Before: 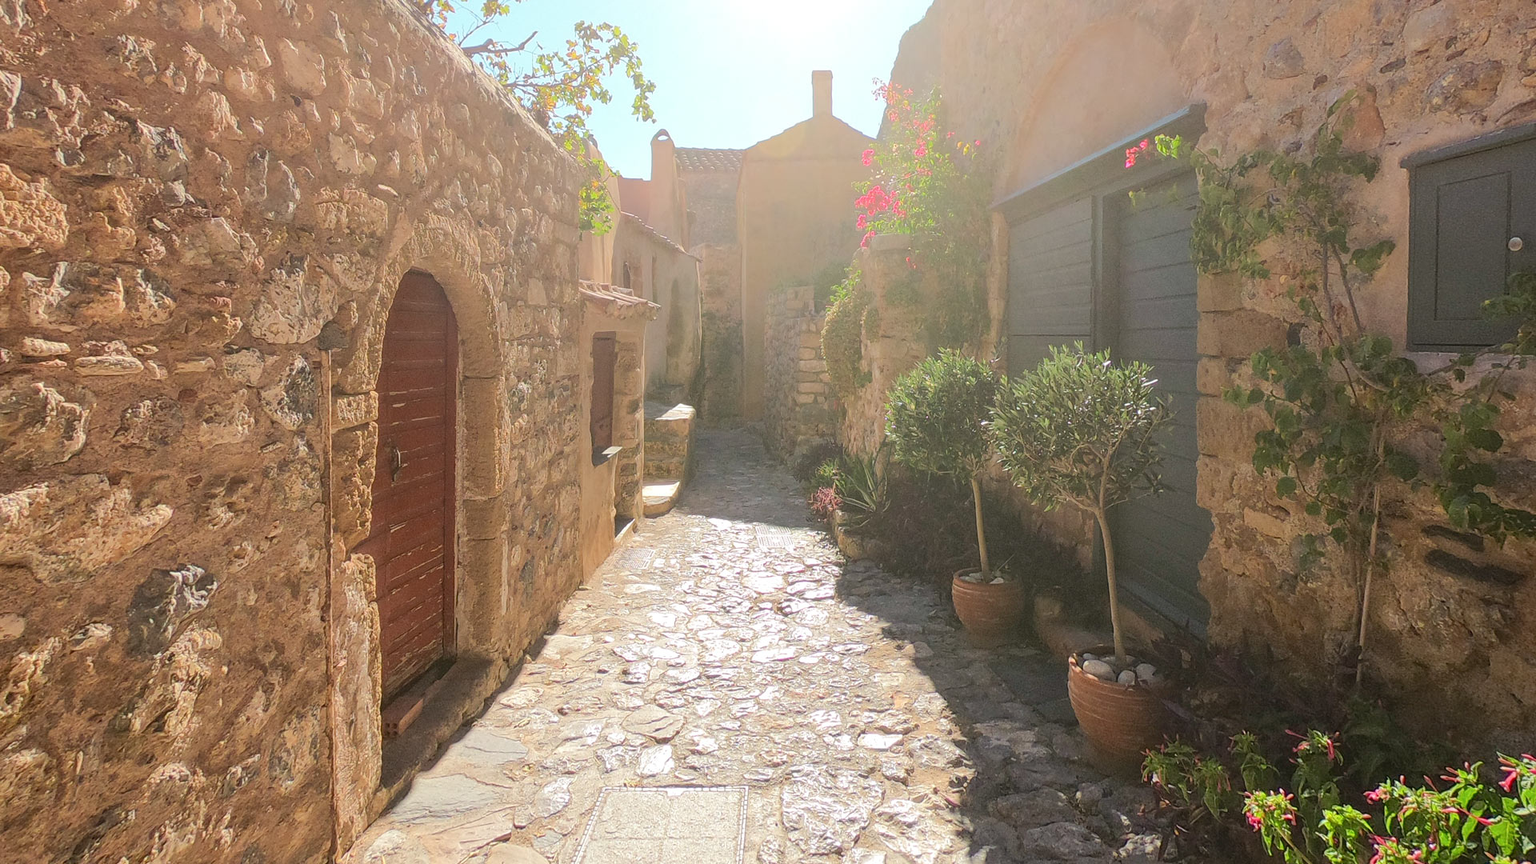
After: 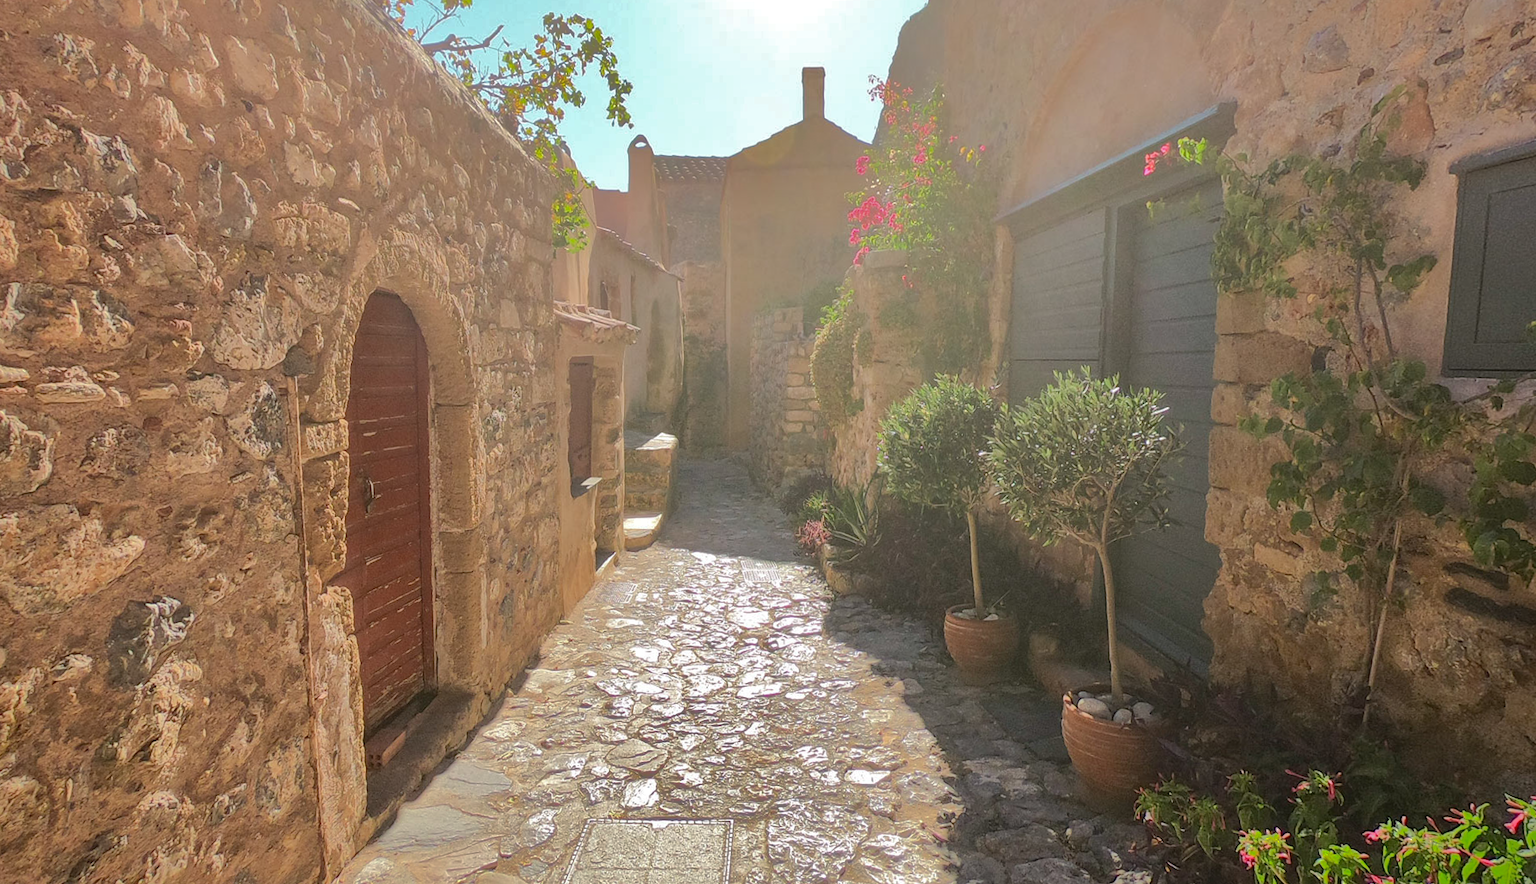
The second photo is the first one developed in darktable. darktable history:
rgb levels: preserve colors max RGB
shadows and highlights: shadows -19.91, highlights -73.15
rotate and perspective: rotation 0.074°, lens shift (vertical) 0.096, lens shift (horizontal) -0.041, crop left 0.043, crop right 0.952, crop top 0.024, crop bottom 0.979
